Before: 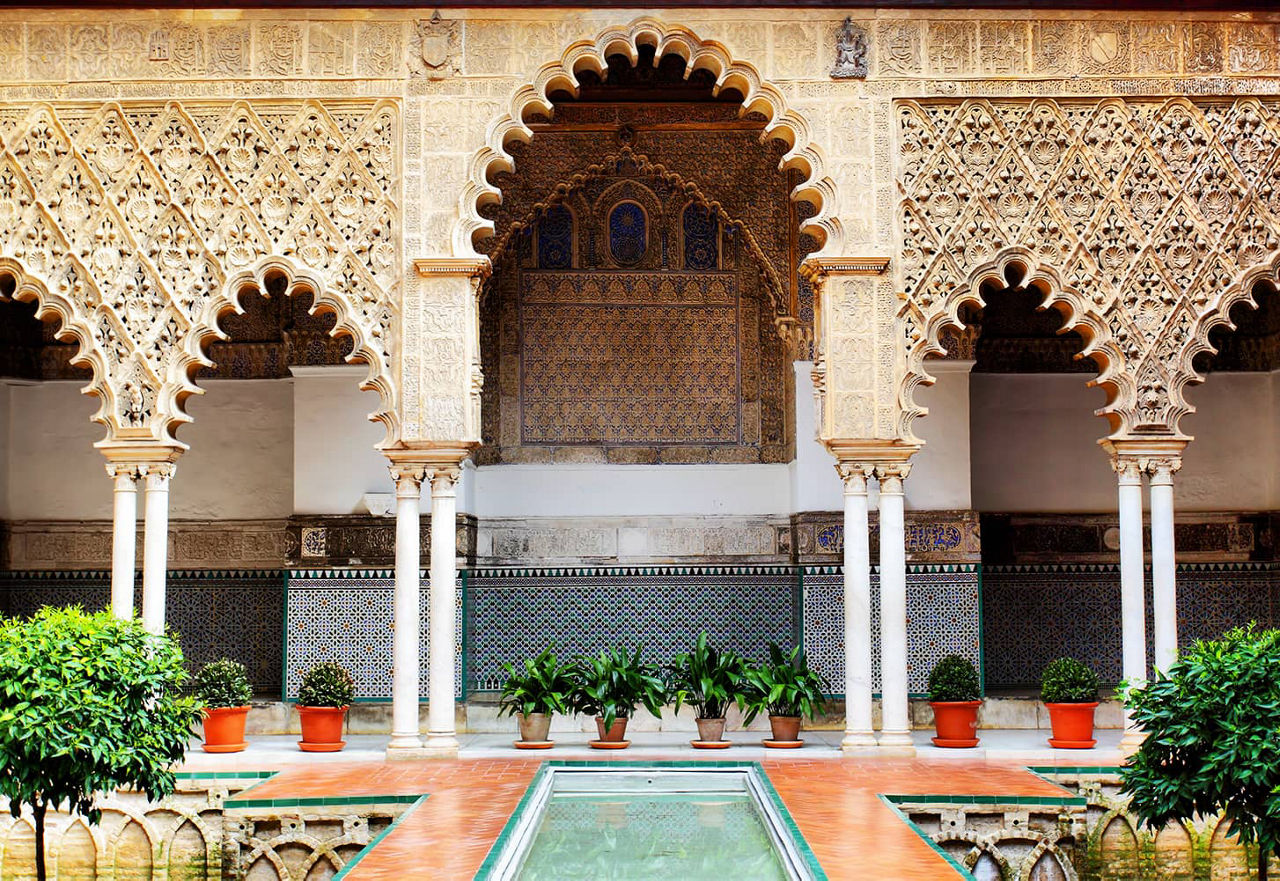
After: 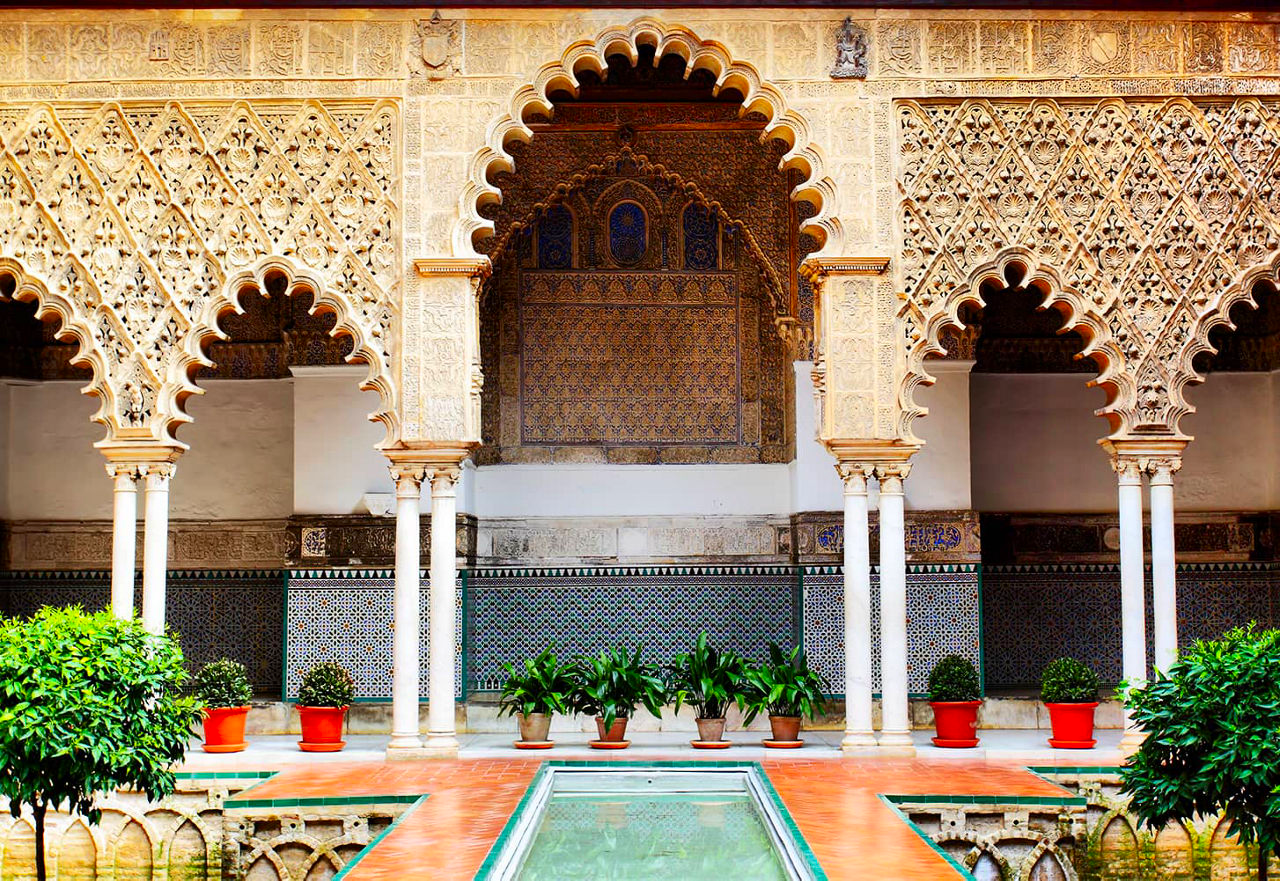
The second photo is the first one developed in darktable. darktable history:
contrast brightness saturation: contrast 0.095, saturation 0.266
